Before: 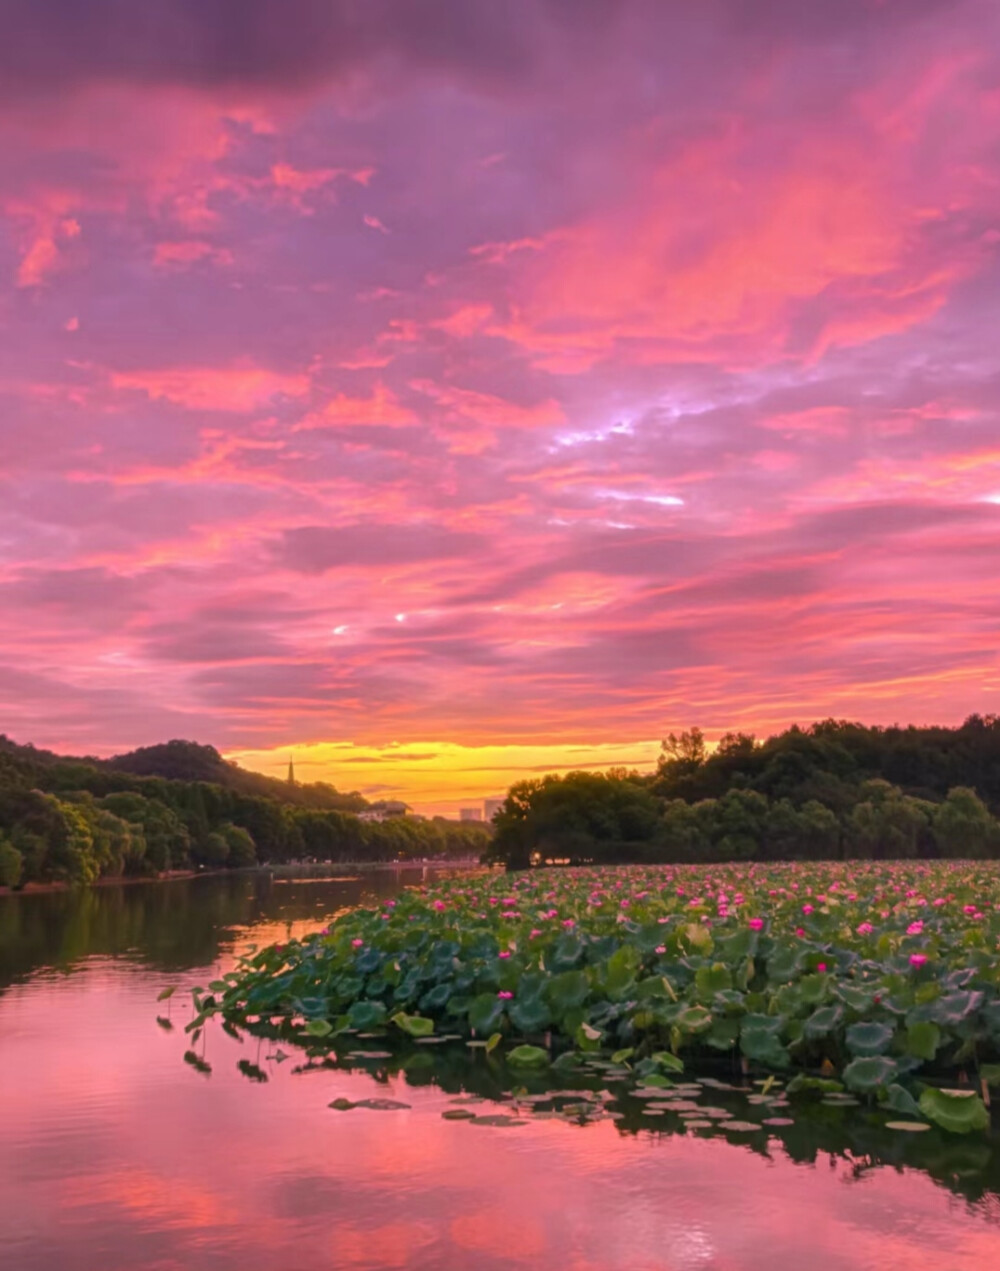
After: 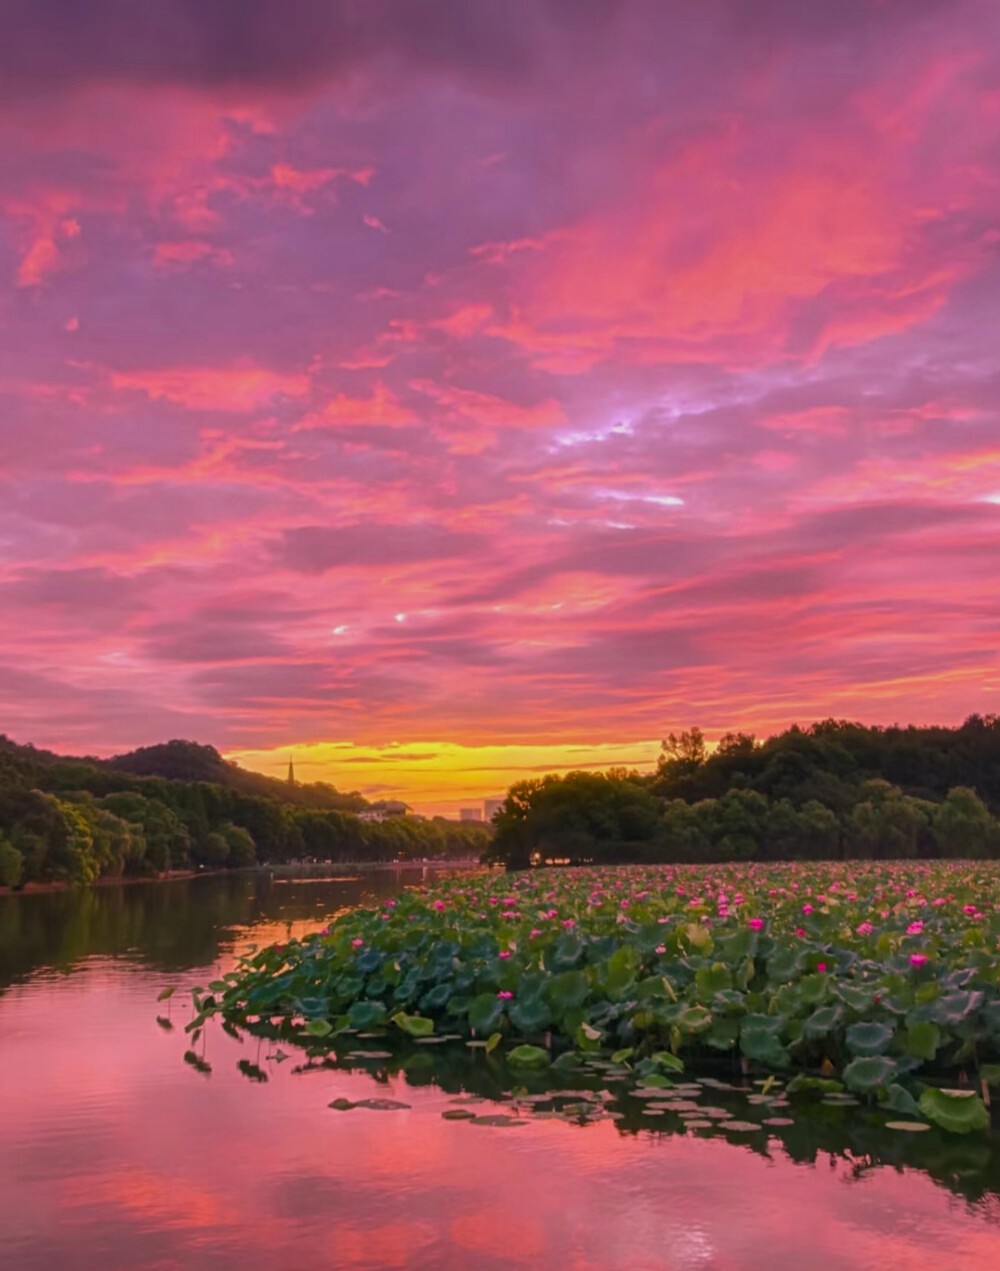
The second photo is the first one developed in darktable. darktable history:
shadows and highlights: radius 122, shadows 21.73, white point adjustment -9.6, highlights -12.85, soften with gaussian
sharpen: radius 1.009
